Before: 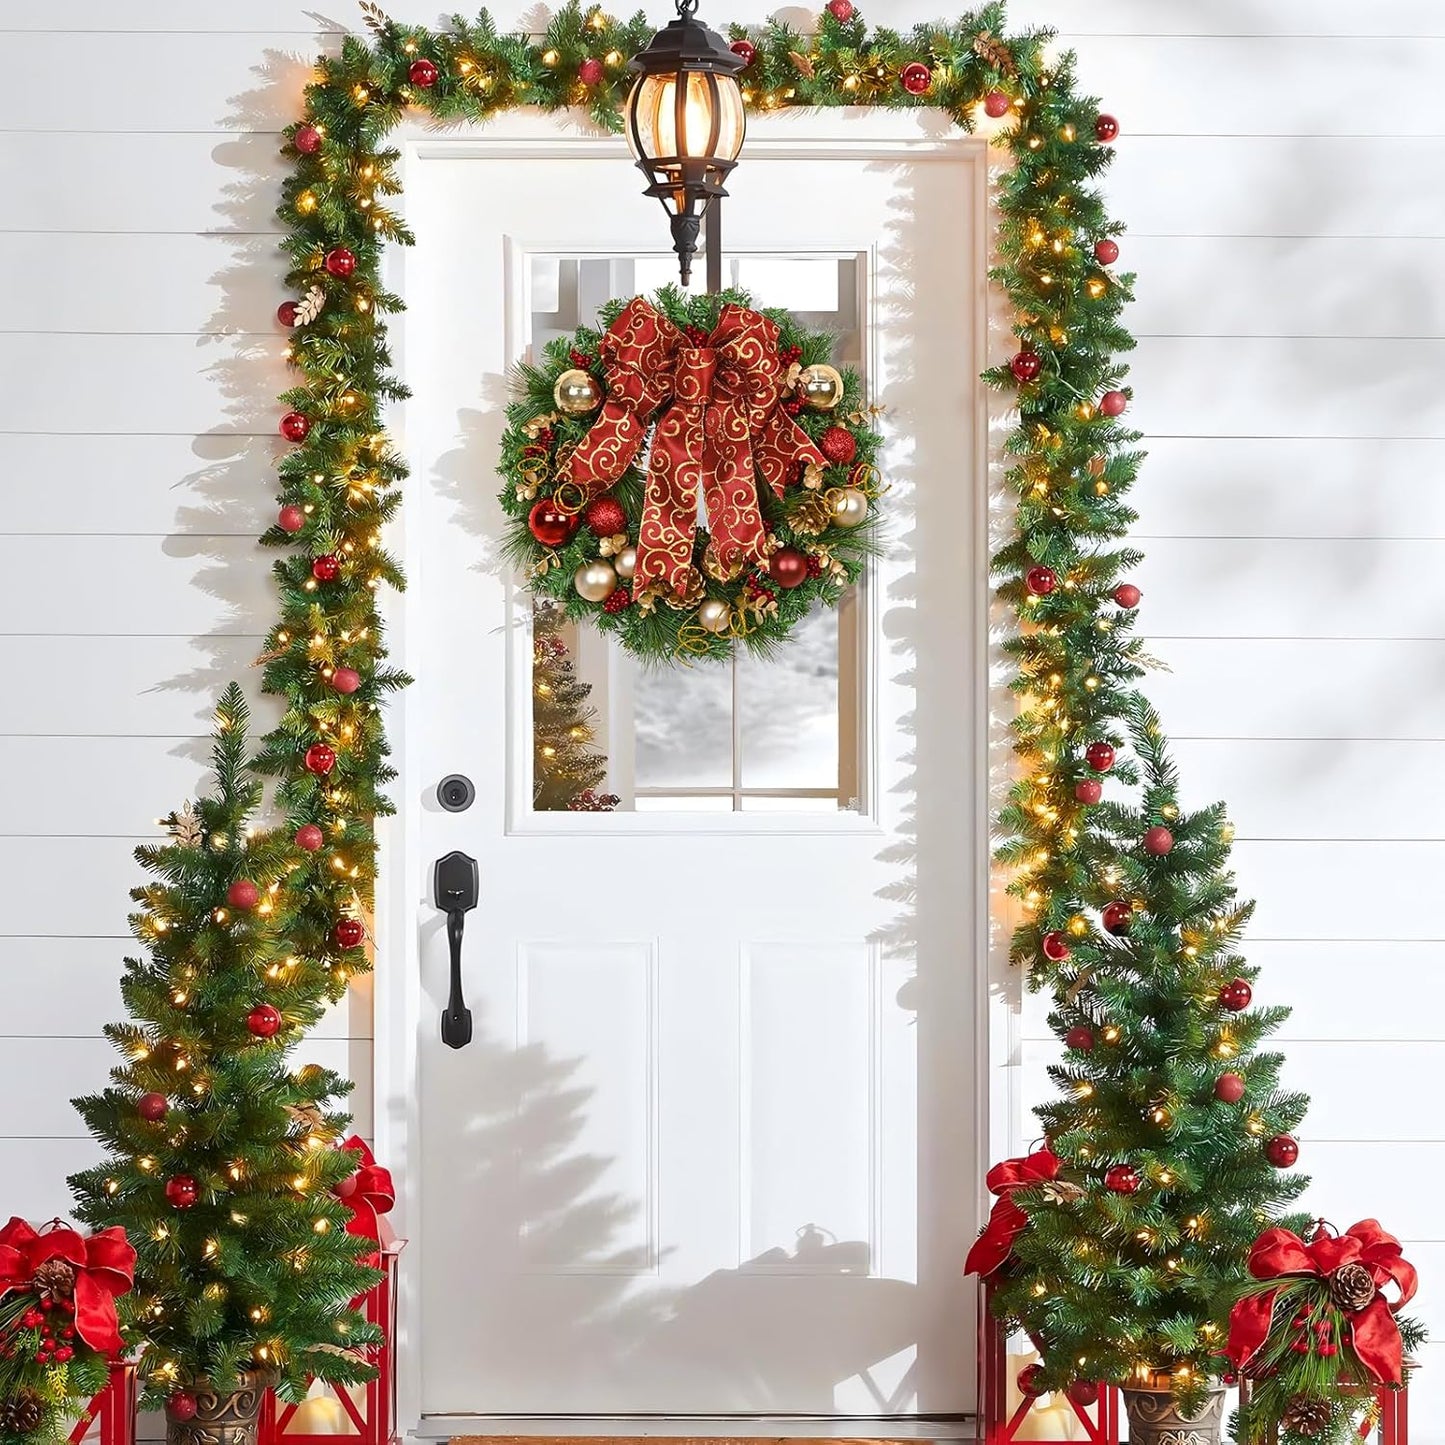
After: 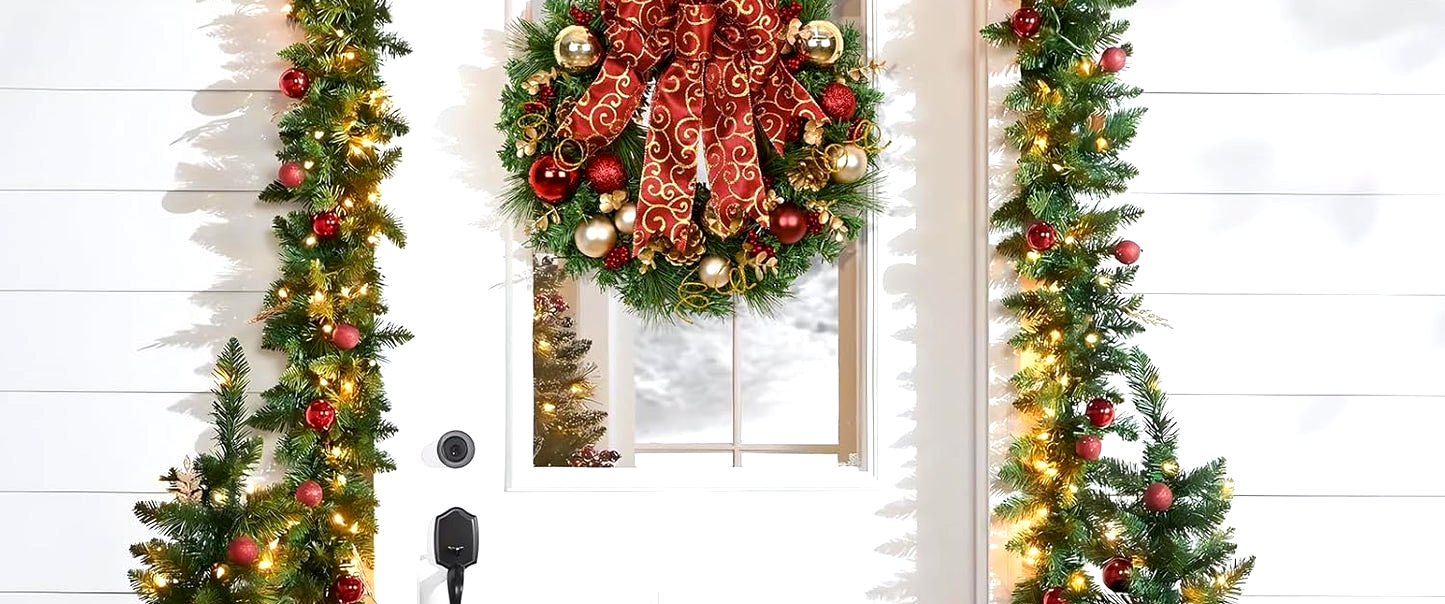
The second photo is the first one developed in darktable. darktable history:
crop and rotate: top 23.84%, bottom 34.294%
exposure: black level correction 0.005, exposure 0.001 EV, compensate highlight preservation false
tone equalizer: -8 EV -0.417 EV, -7 EV -0.389 EV, -6 EV -0.333 EV, -5 EV -0.222 EV, -3 EV 0.222 EV, -2 EV 0.333 EV, -1 EV 0.389 EV, +0 EV 0.417 EV, edges refinement/feathering 500, mask exposure compensation -1.57 EV, preserve details no
